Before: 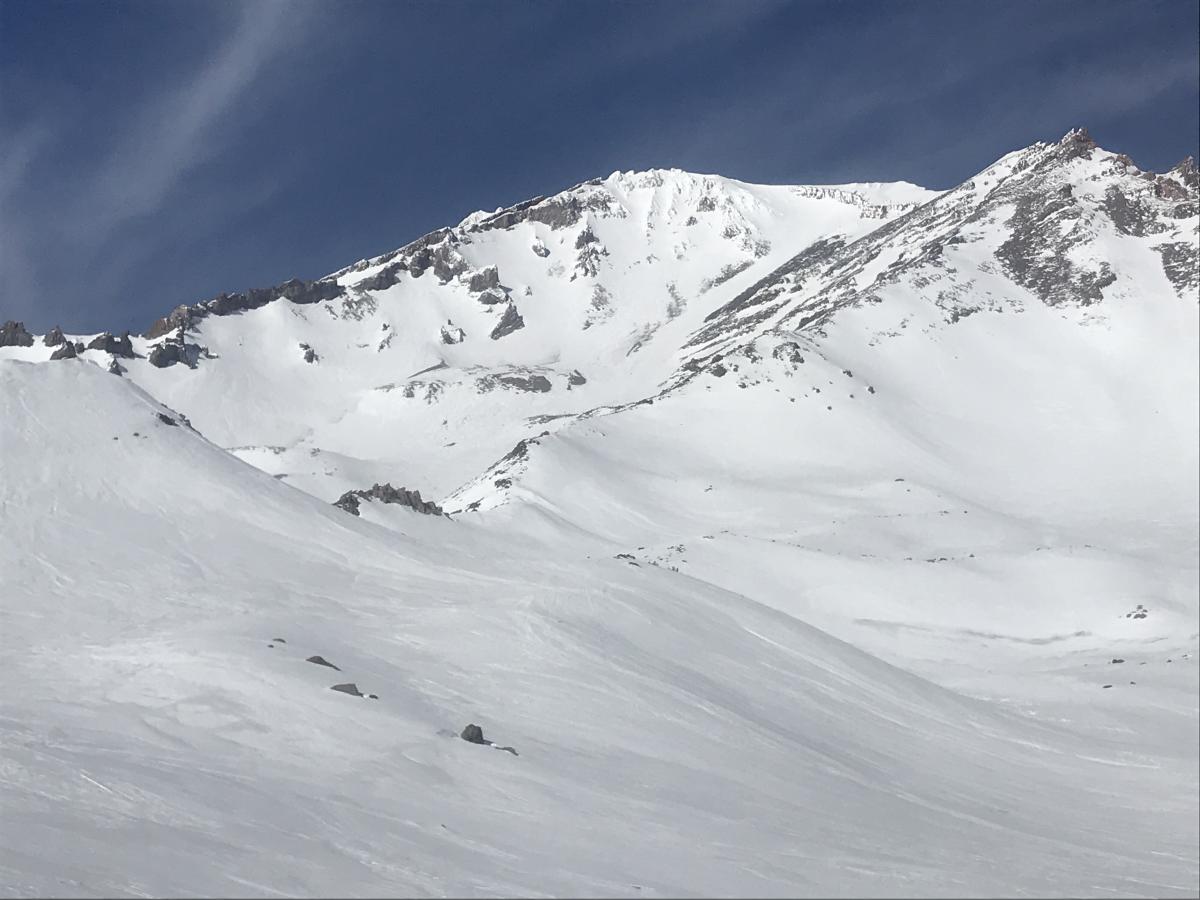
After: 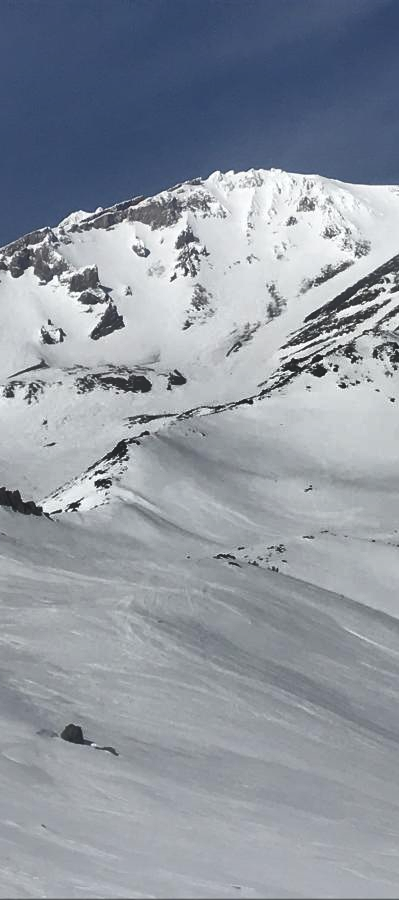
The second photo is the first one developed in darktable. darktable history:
shadows and highlights: radius 108.52, shadows 40.68, highlights -72.88, low approximation 0.01, soften with gaussian
crop: left 33.36%, right 33.36%
